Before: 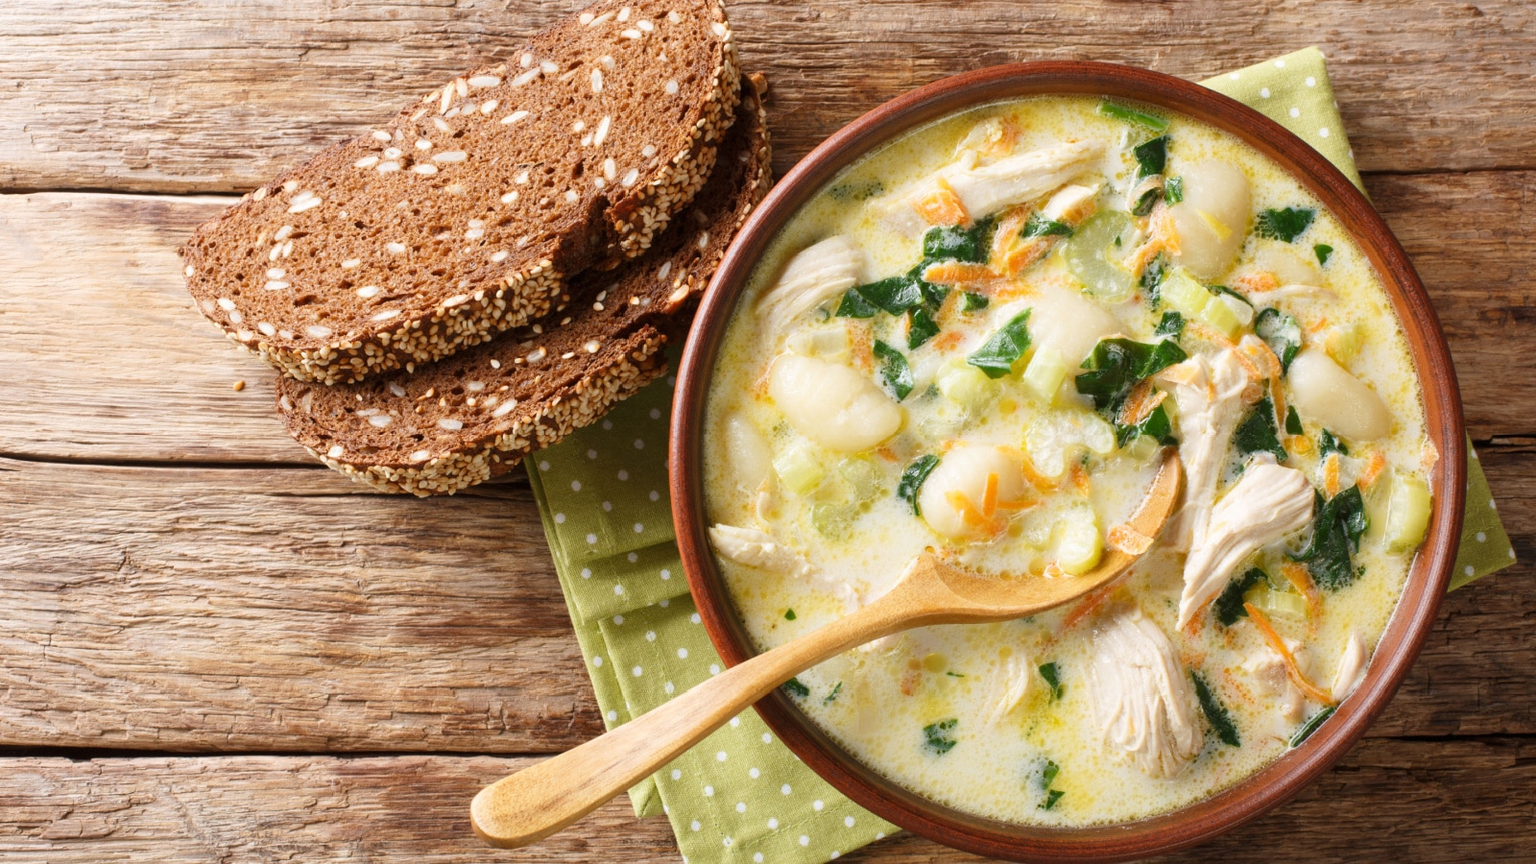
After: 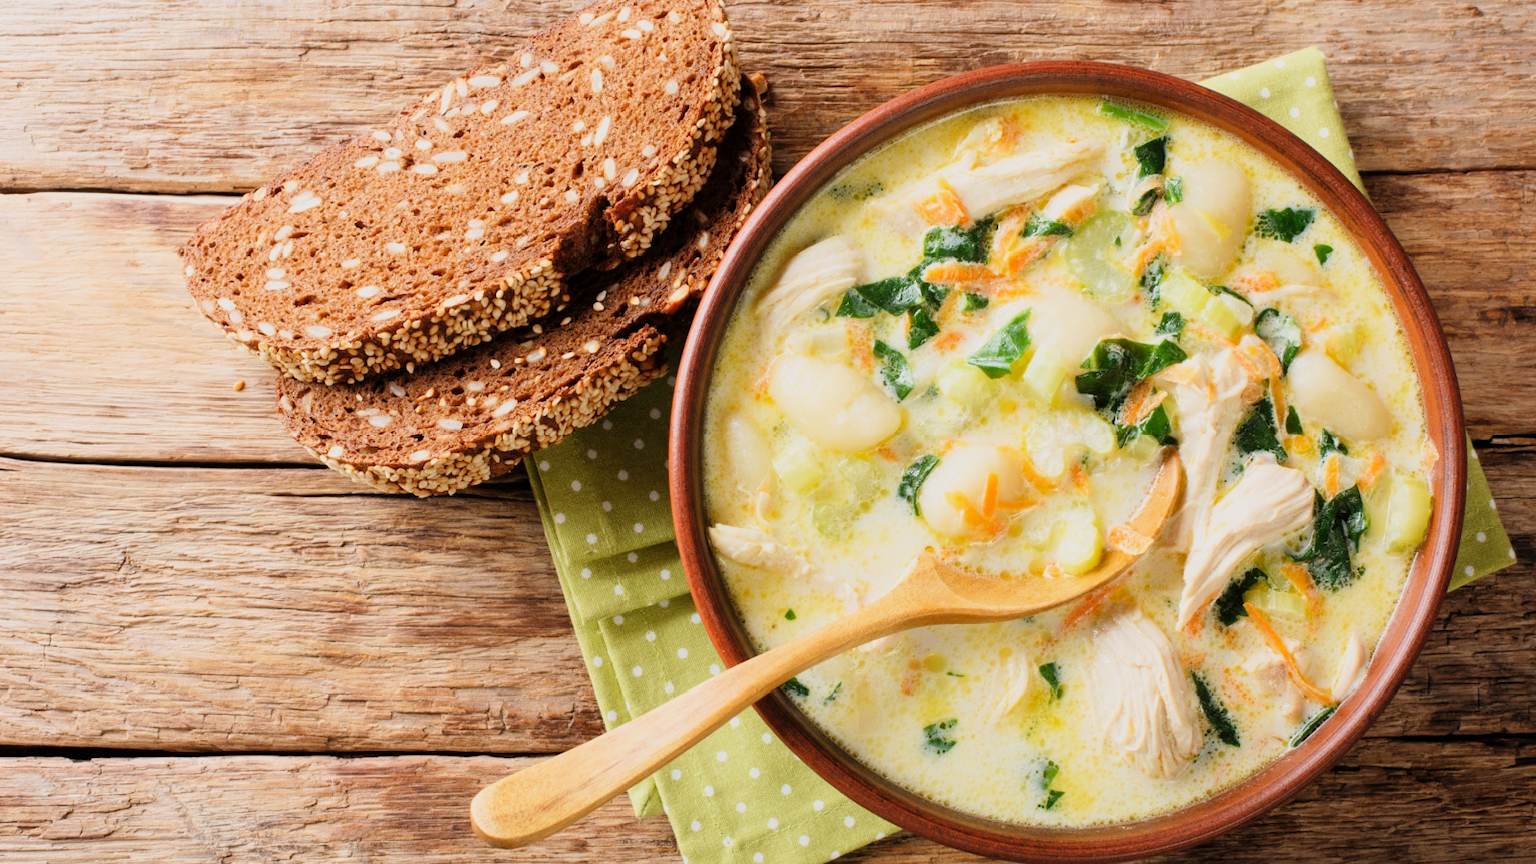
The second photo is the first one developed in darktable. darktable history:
levels: levels [0, 0.435, 0.917]
exposure: black level correction 0, exposure 0 EV, compensate exposure bias true, compensate highlight preservation false
filmic rgb: black relative exposure -7.11 EV, white relative exposure 5.36 EV, threshold 2.96 EV, hardness 3.02, color science v6 (2022), enable highlight reconstruction true
